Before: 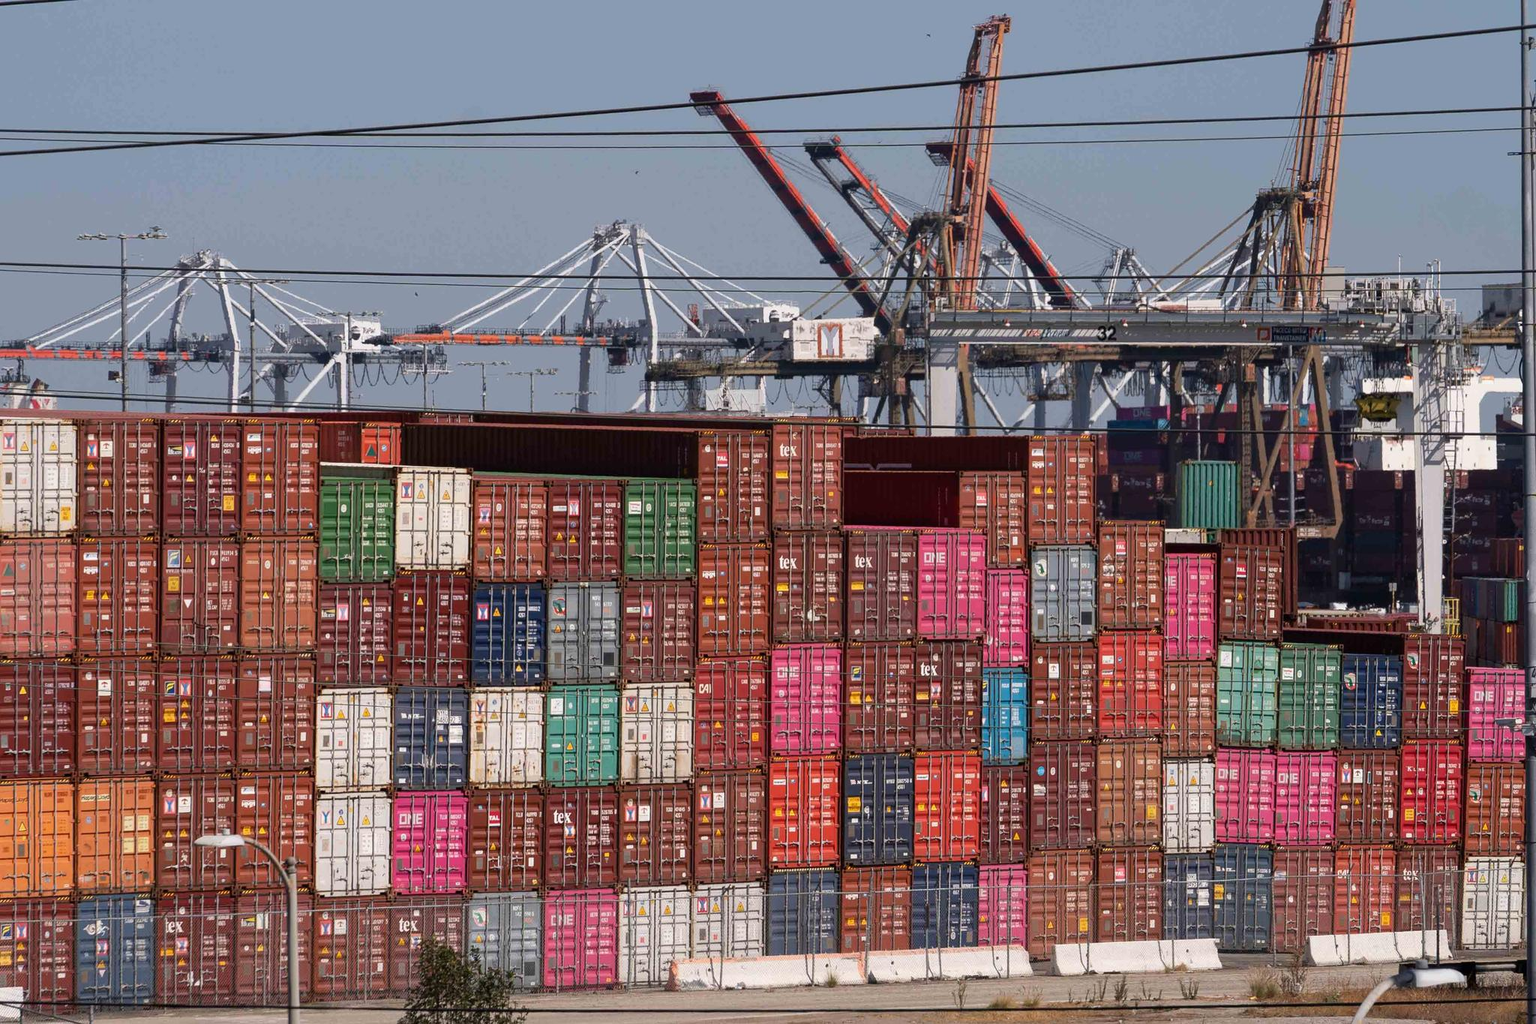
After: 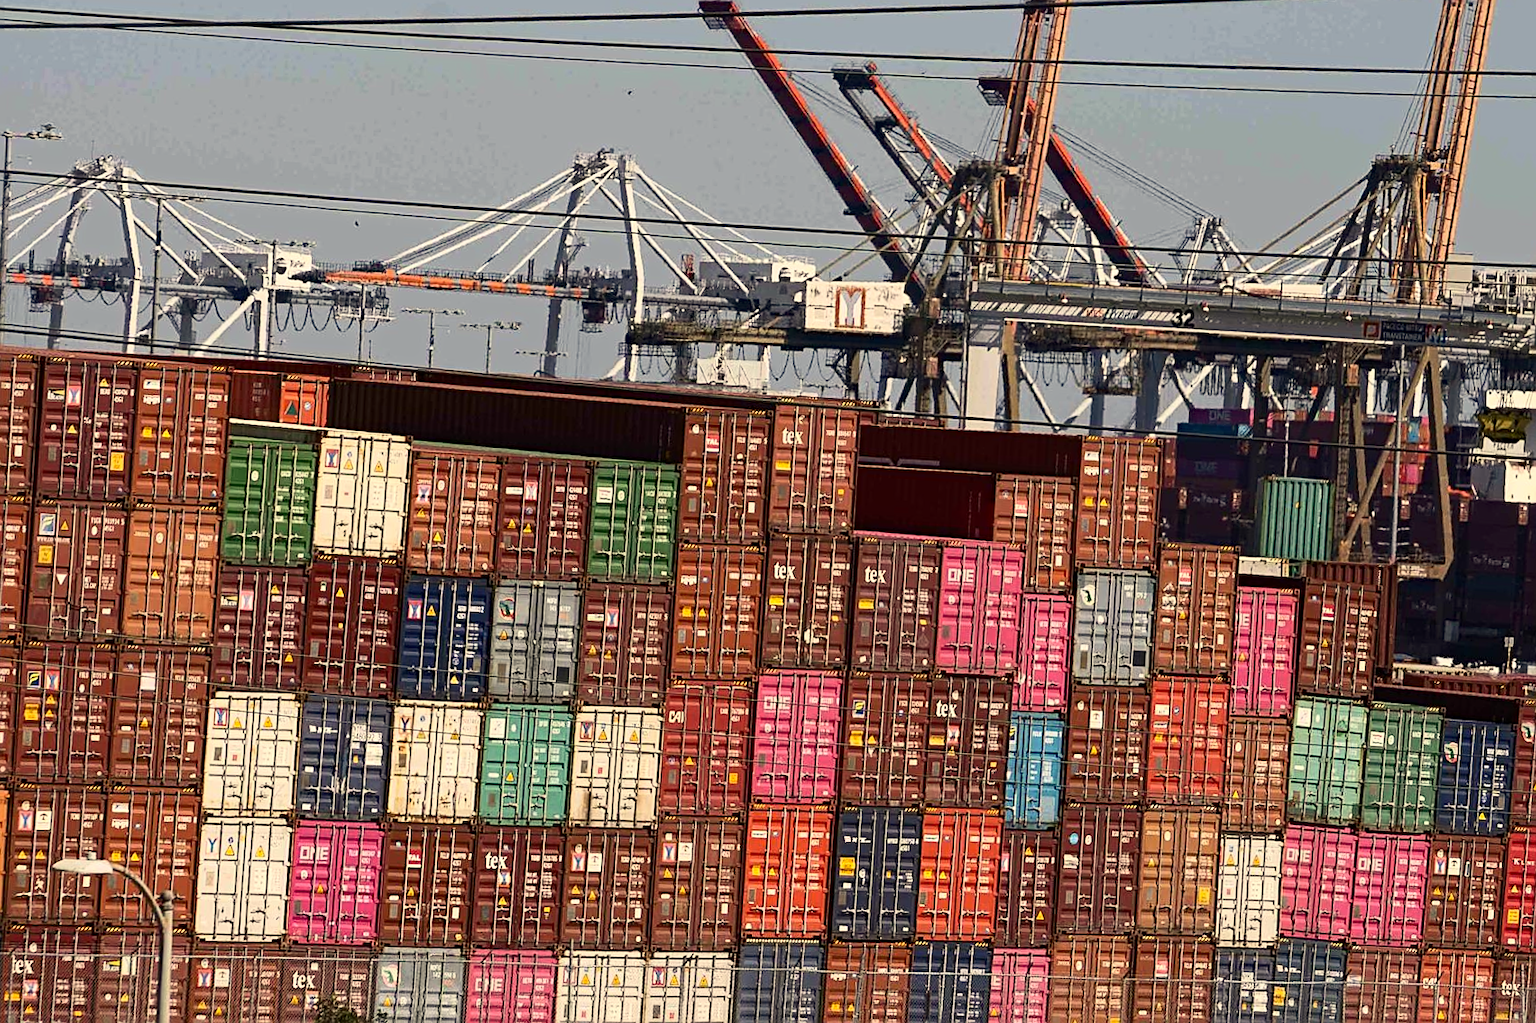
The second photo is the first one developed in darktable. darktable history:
sharpen: on, module defaults
contrast brightness saturation: contrast 0.24, brightness 0.09
color correction: highlights a* 1.39, highlights b* 17.83
crop and rotate: angle -3.27°, left 5.211%, top 5.211%, right 4.607%, bottom 4.607%
haze removal: compatibility mode true, adaptive false
